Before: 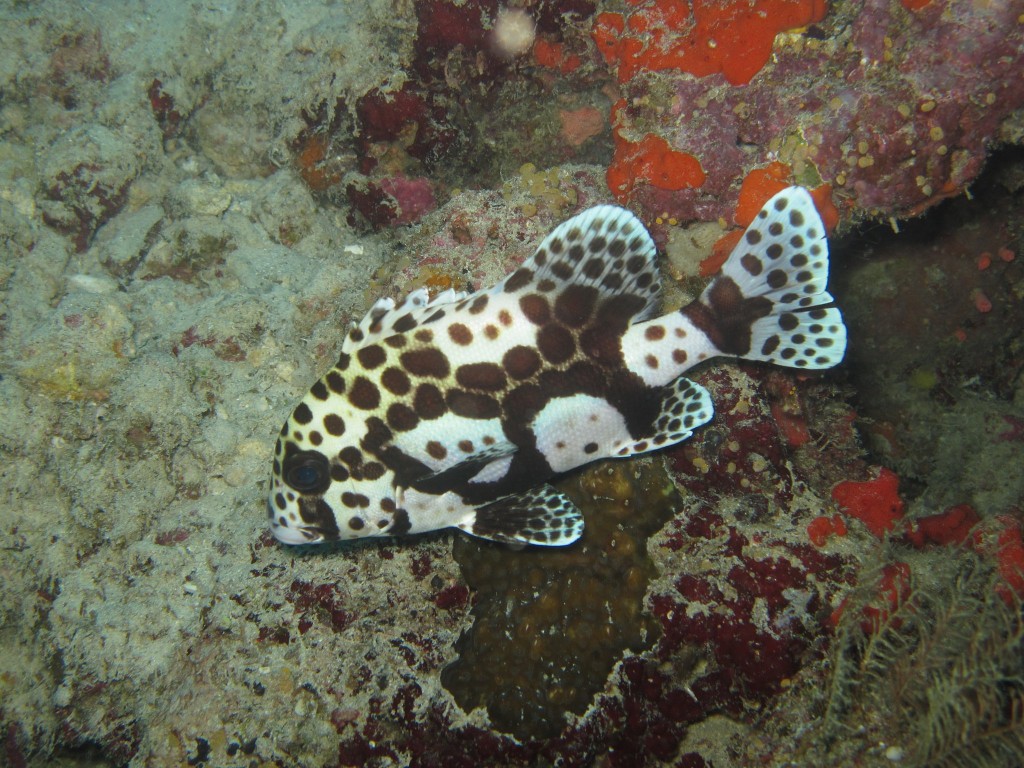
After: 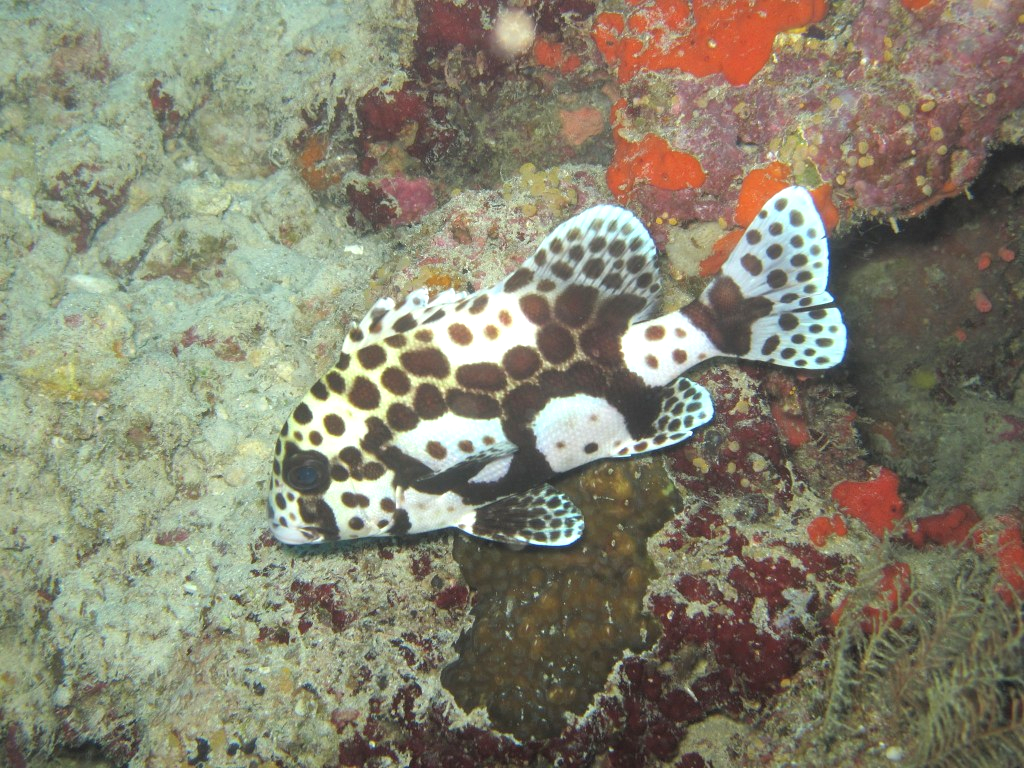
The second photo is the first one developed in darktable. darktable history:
contrast brightness saturation: brightness 0.13
exposure: black level correction 0, exposure 0.7 EV, compensate exposure bias true, compensate highlight preservation false
base curve: curves: ch0 [(0, 0) (0.303, 0.277) (1, 1)]
